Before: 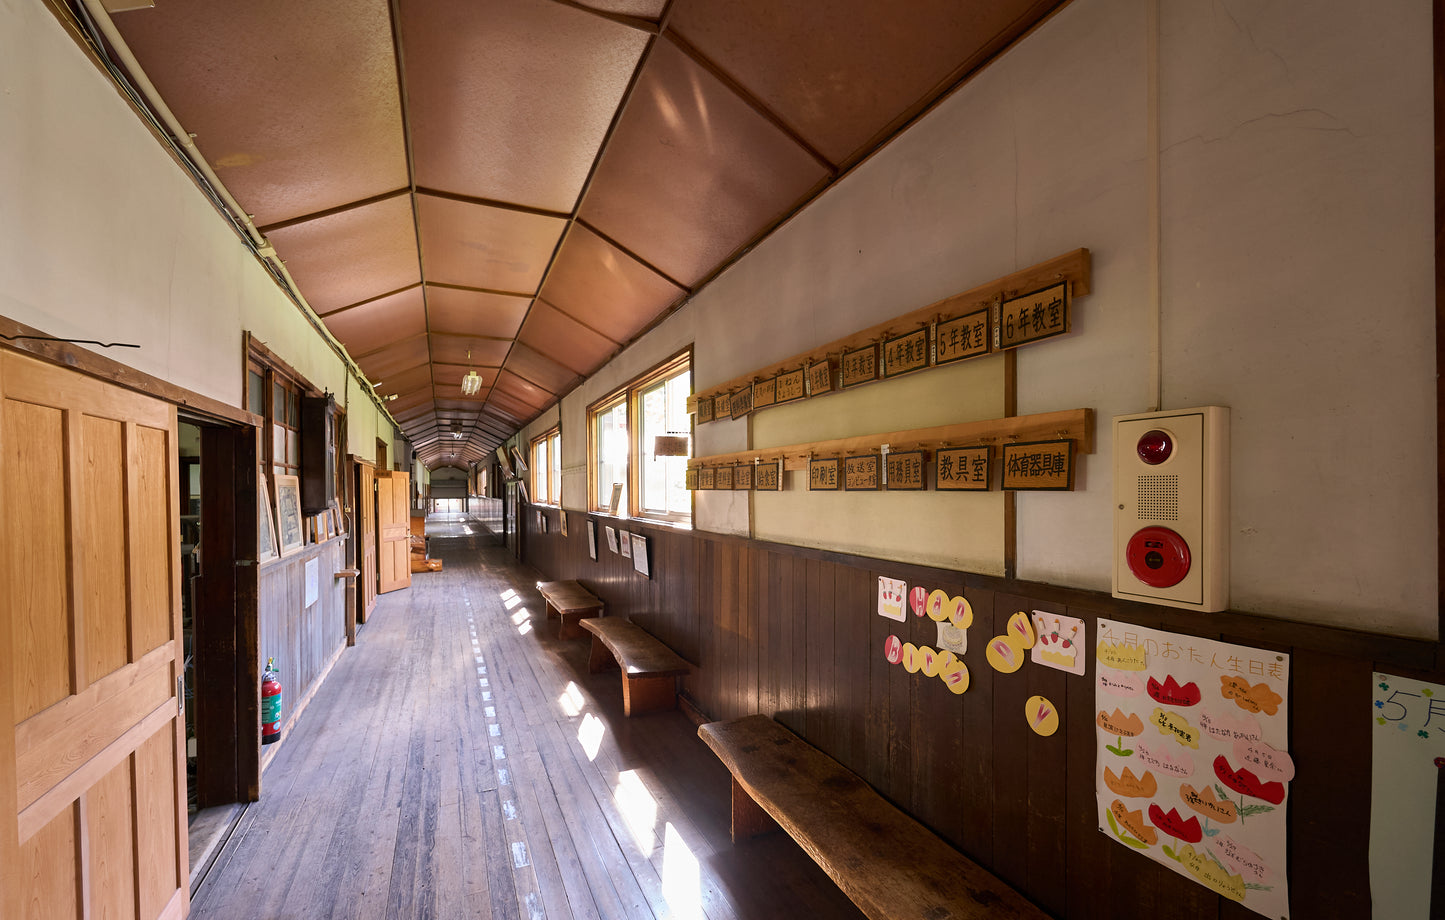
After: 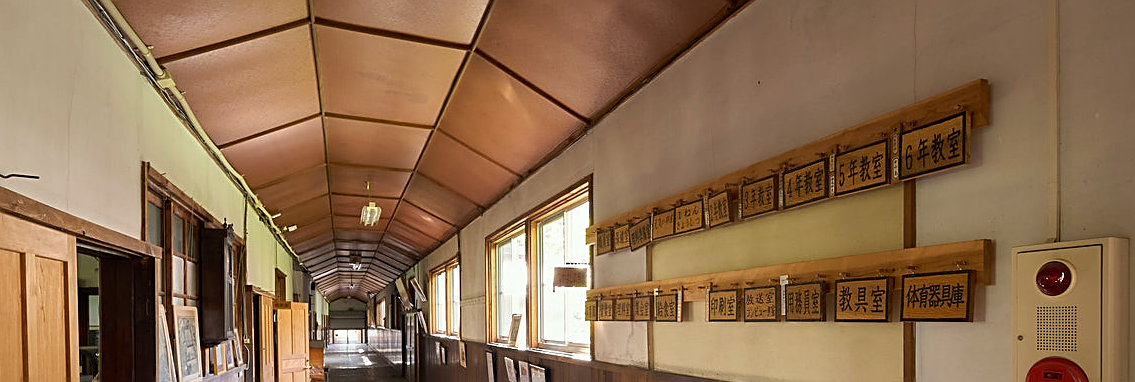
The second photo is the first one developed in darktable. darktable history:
color correction: highlights a* -2.68, highlights b* 2.57
crop: left 7.036%, top 18.398%, right 14.379%, bottom 40.043%
sharpen: on, module defaults
